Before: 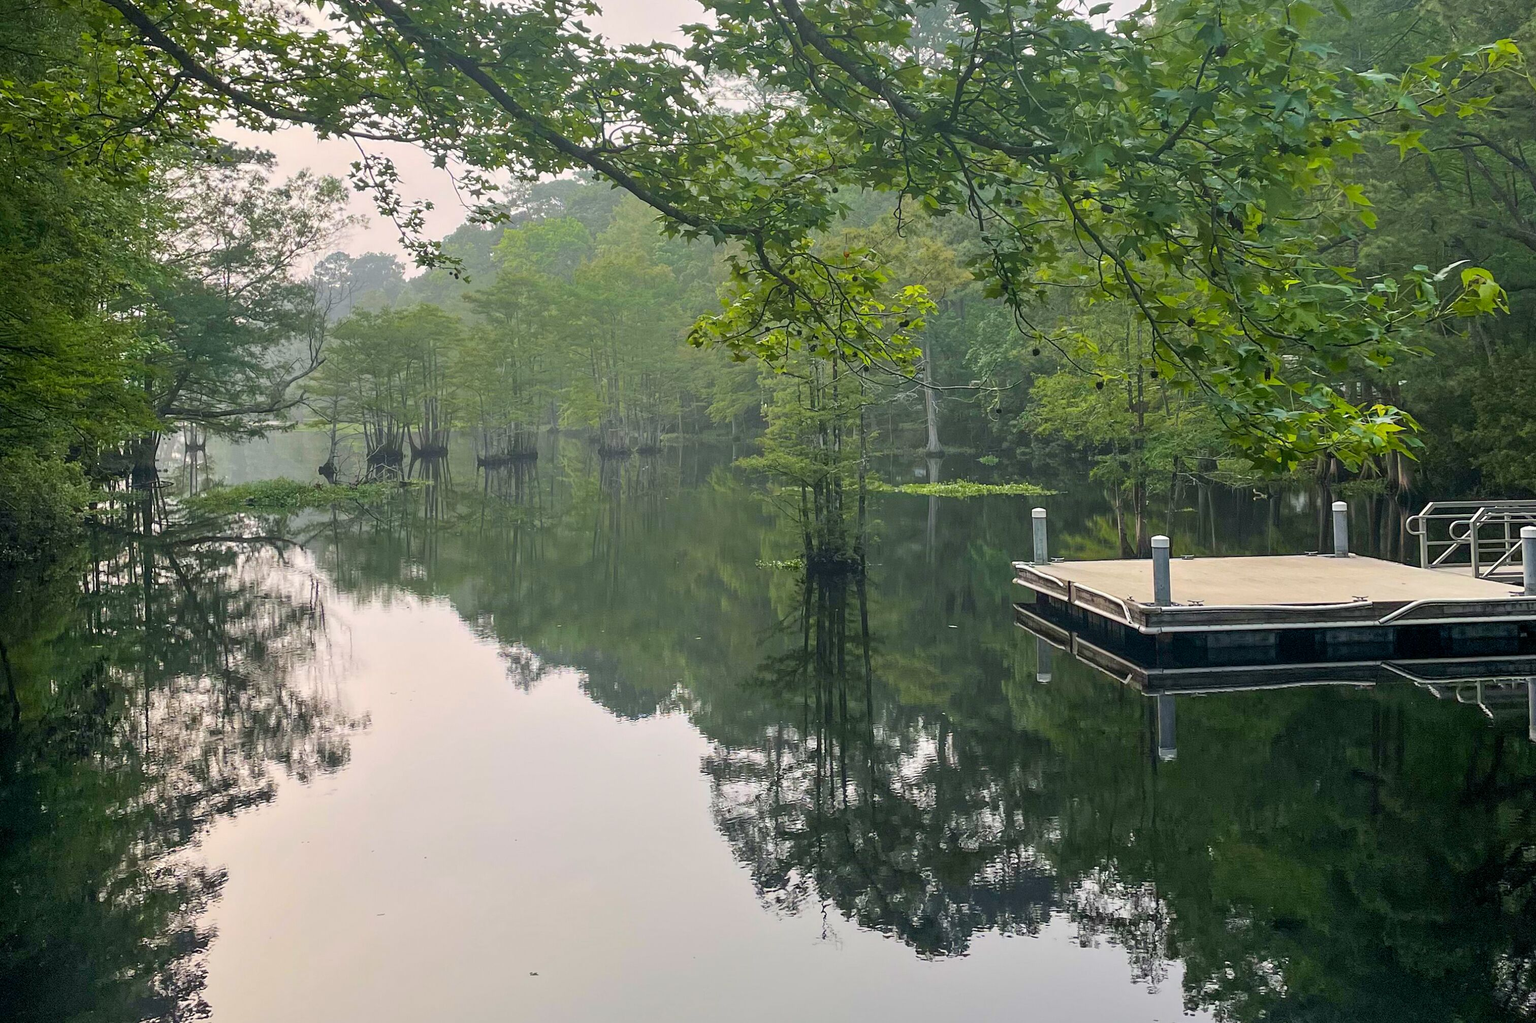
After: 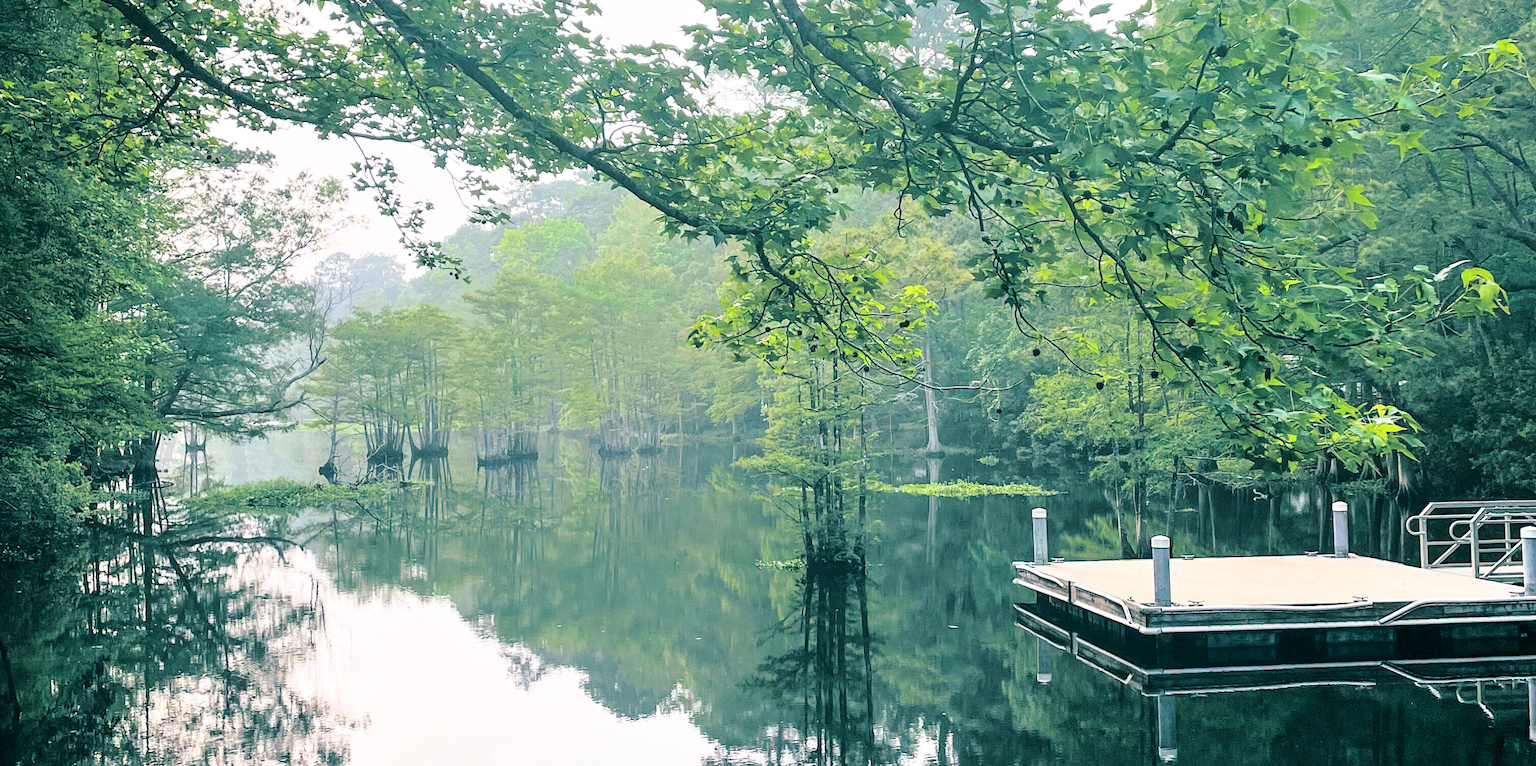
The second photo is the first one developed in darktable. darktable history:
crop: bottom 24.988%
base curve: curves: ch0 [(0, 0) (0.032, 0.037) (0.105, 0.228) (0.435, 0.76) (0.856, 0.983) (1, 1)]
color calibration: illuminant as shot in camera, x 0.358, y 0.373, temperature 4628.91 K
split-toning: shadows › hue 186.43°, highlights › hue 49.29°, compress 30.29%
exposure: black level correction -0.001, exposure 0.08 EV, compensate highlight preservation false
